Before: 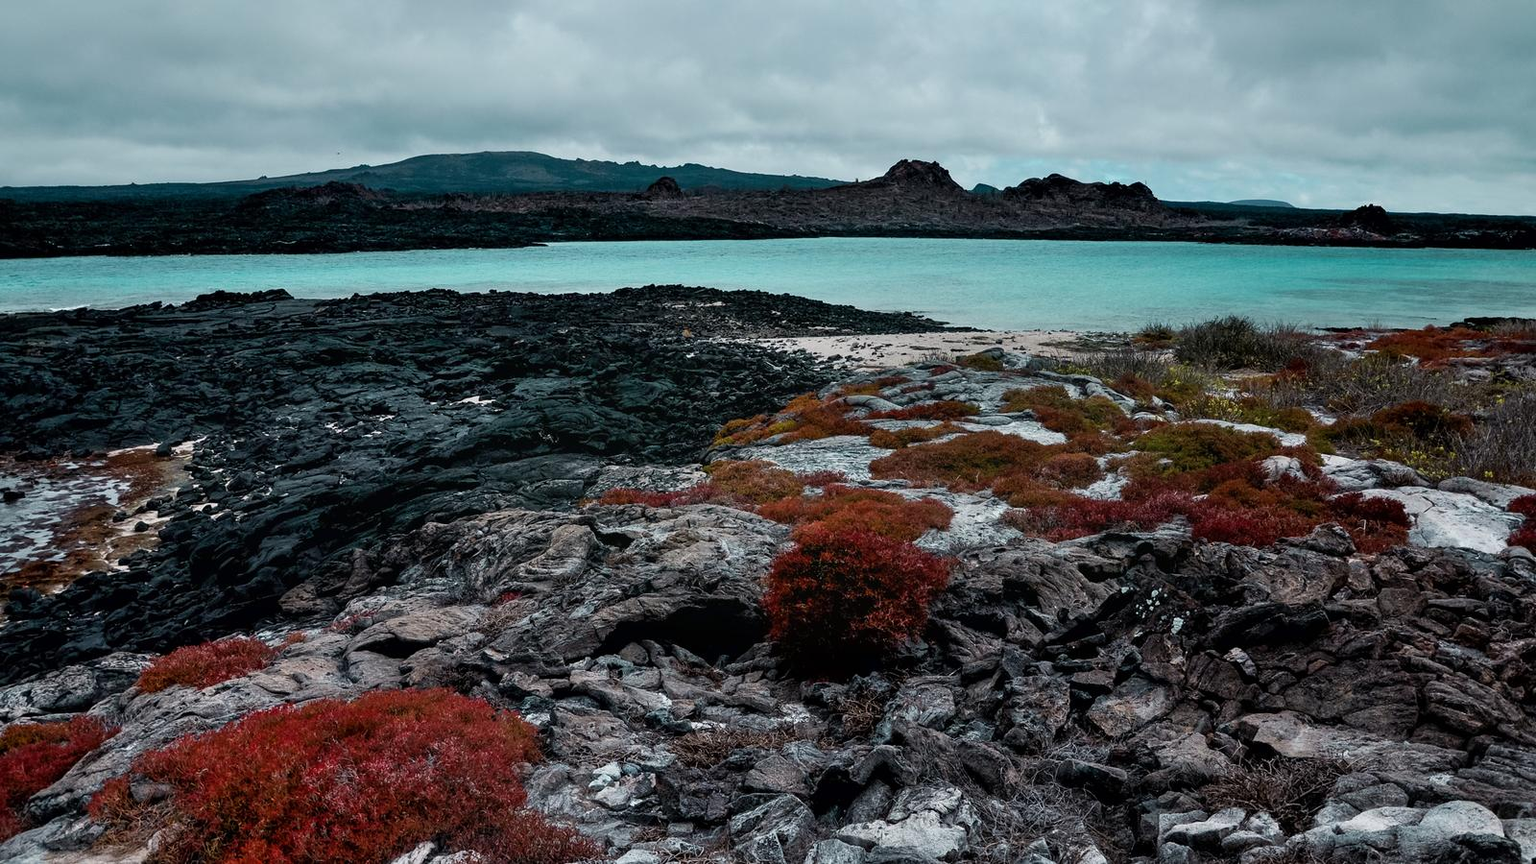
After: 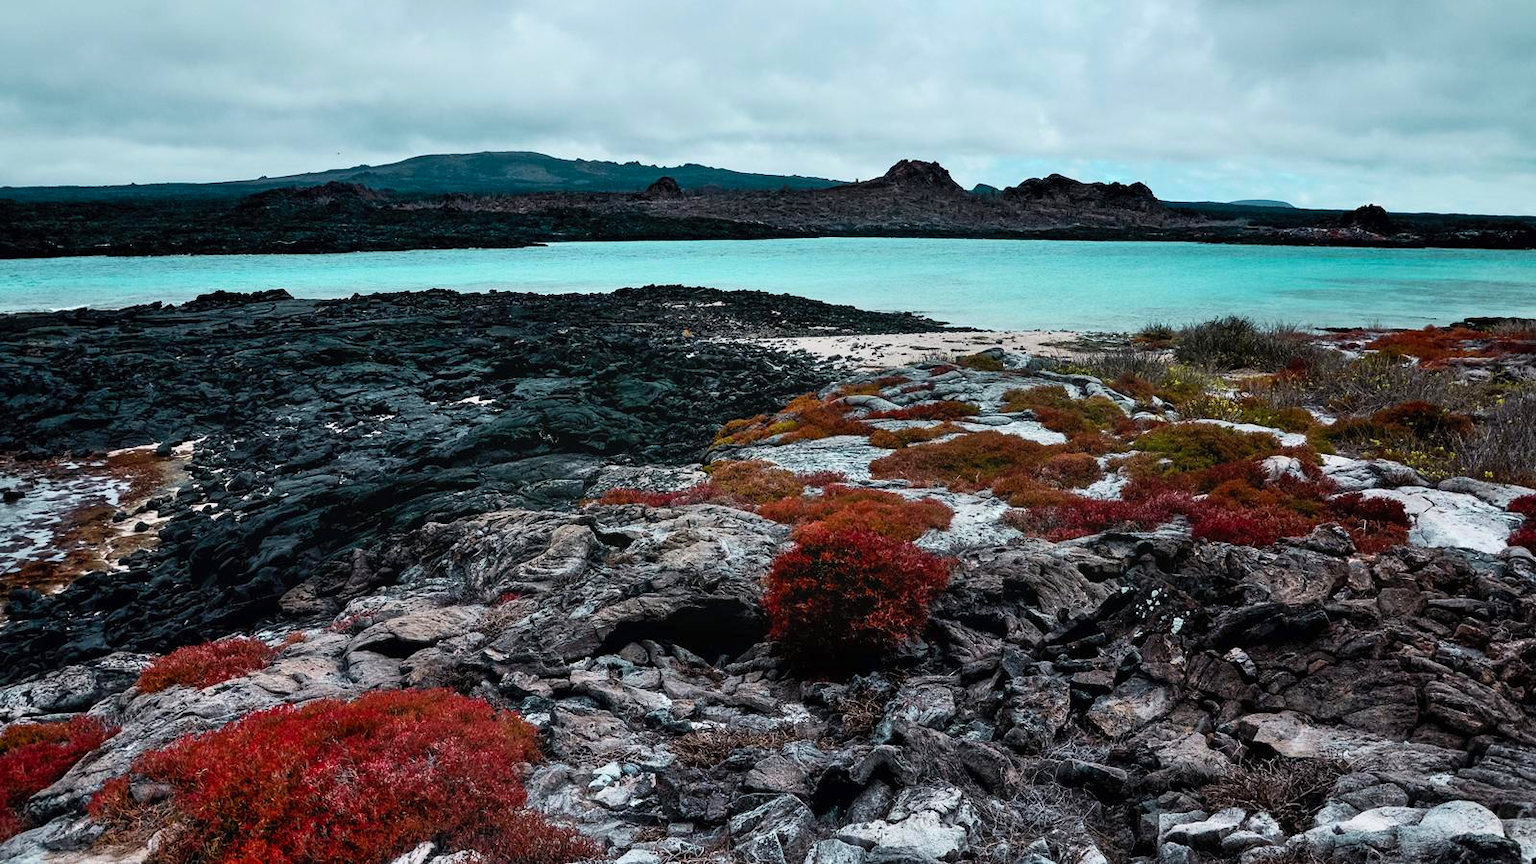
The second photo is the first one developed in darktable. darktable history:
contrast brightness saturation: contrast 0.201, brightness 0.155, saturation 0.229
